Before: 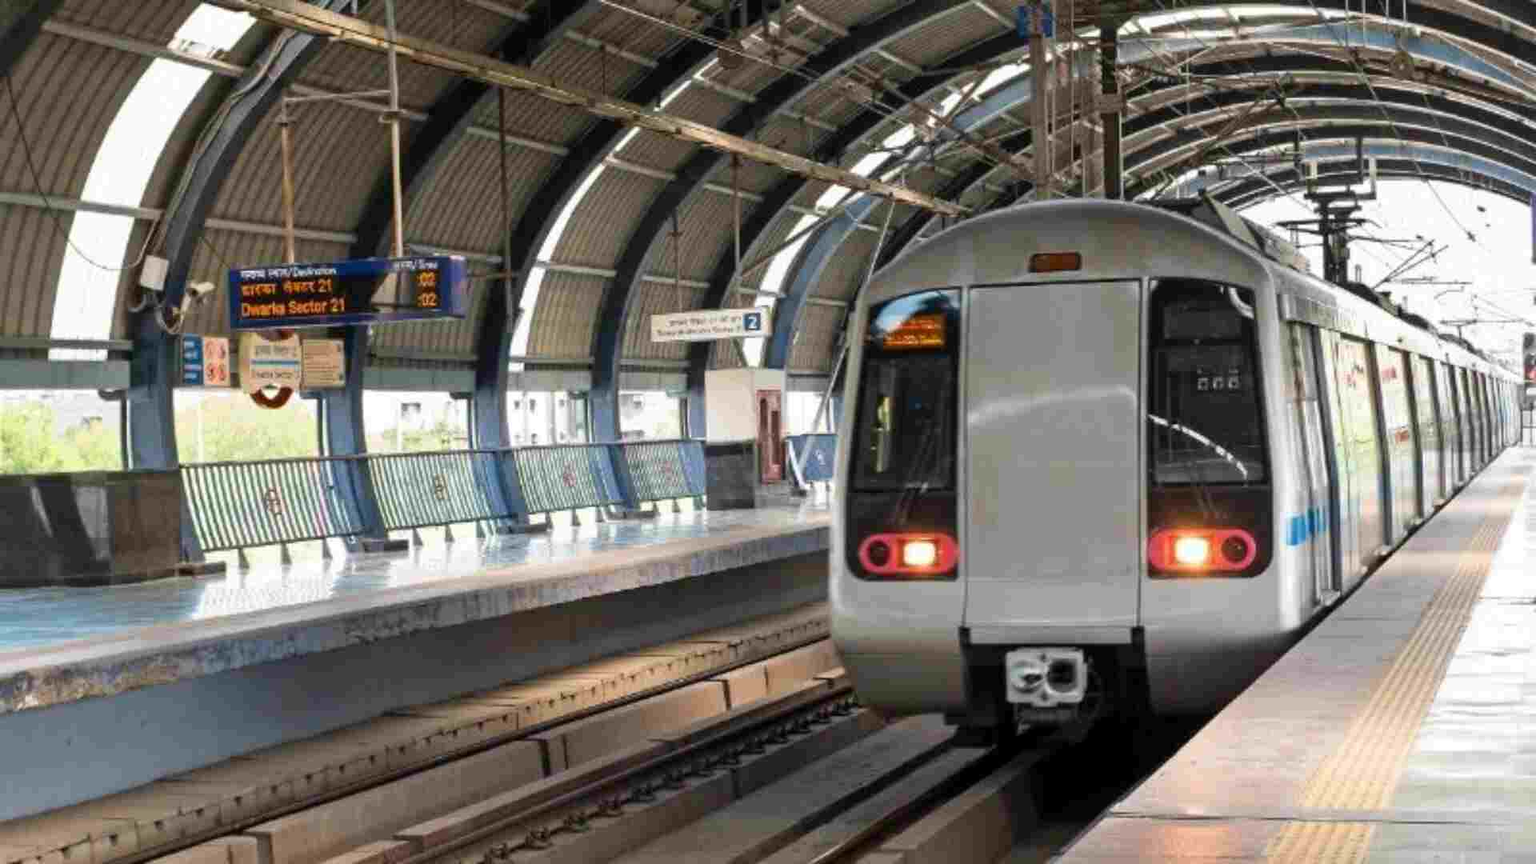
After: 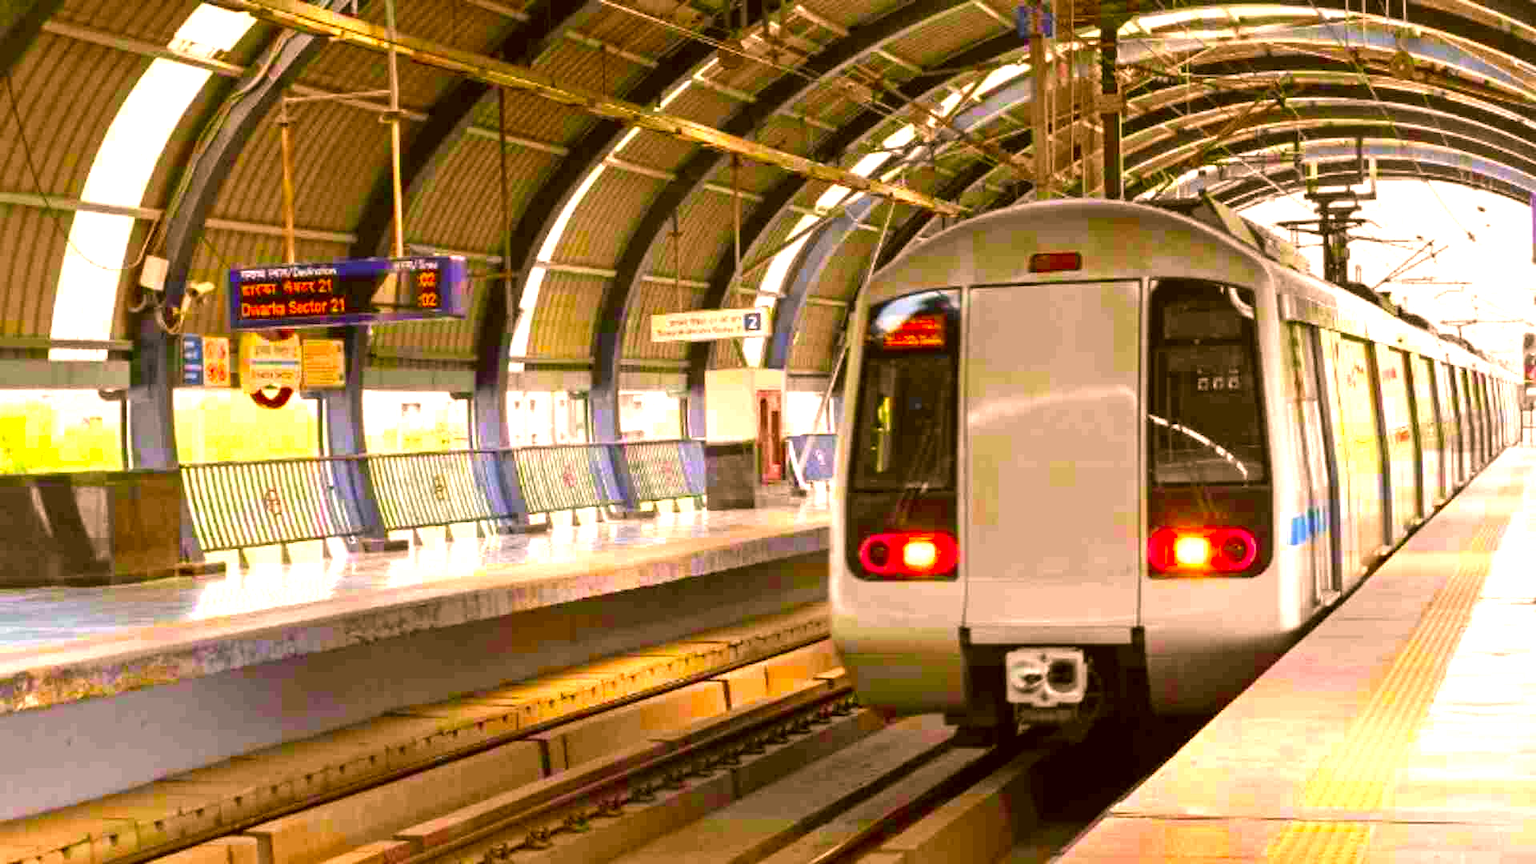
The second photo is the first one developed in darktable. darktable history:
exposure: exposure 0.785 EV, compensate highlight preservation false
color correction: highlights a* 10.44, highlights b* 30.04, shadows a* 2.73, shadows b* 17.51, saturation 1.72
white balance: red 0.967, blue 1.119, emerald 0.756
